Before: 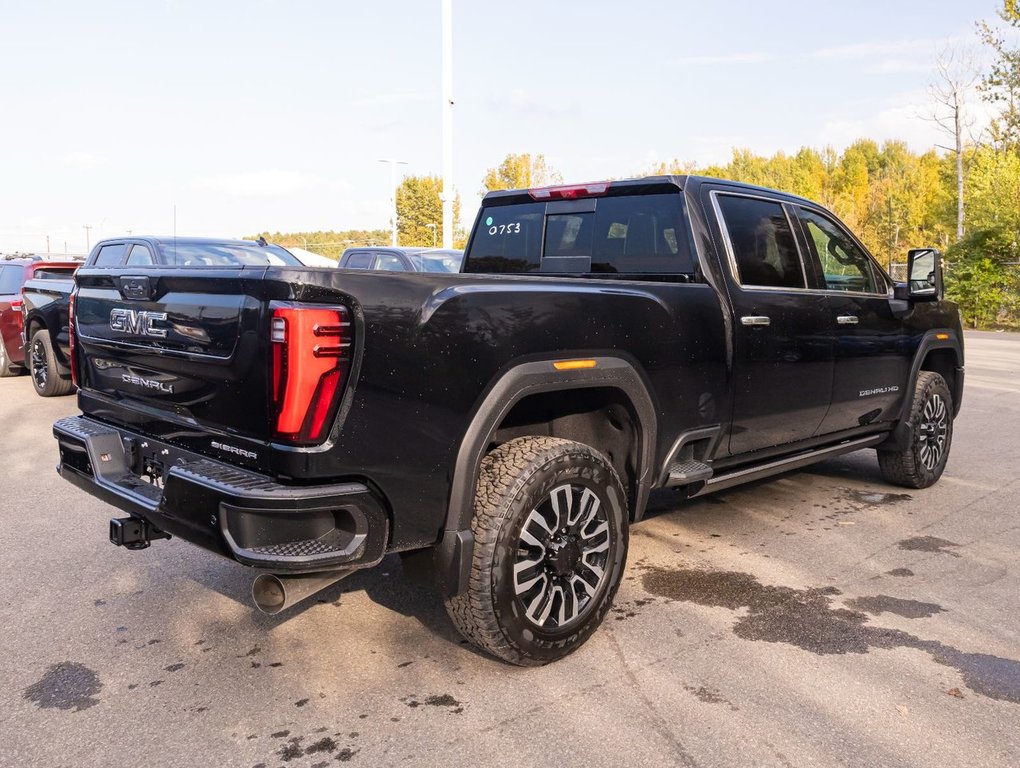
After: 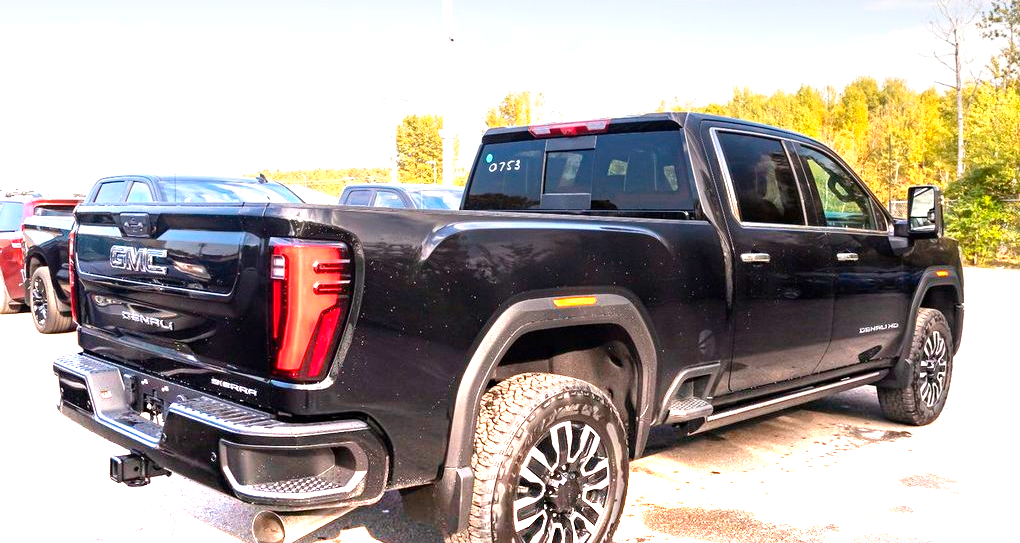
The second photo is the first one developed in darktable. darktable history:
crop and rotate: top 8.293%, bottom 20.996%
graduated density: density -3.9 EV
